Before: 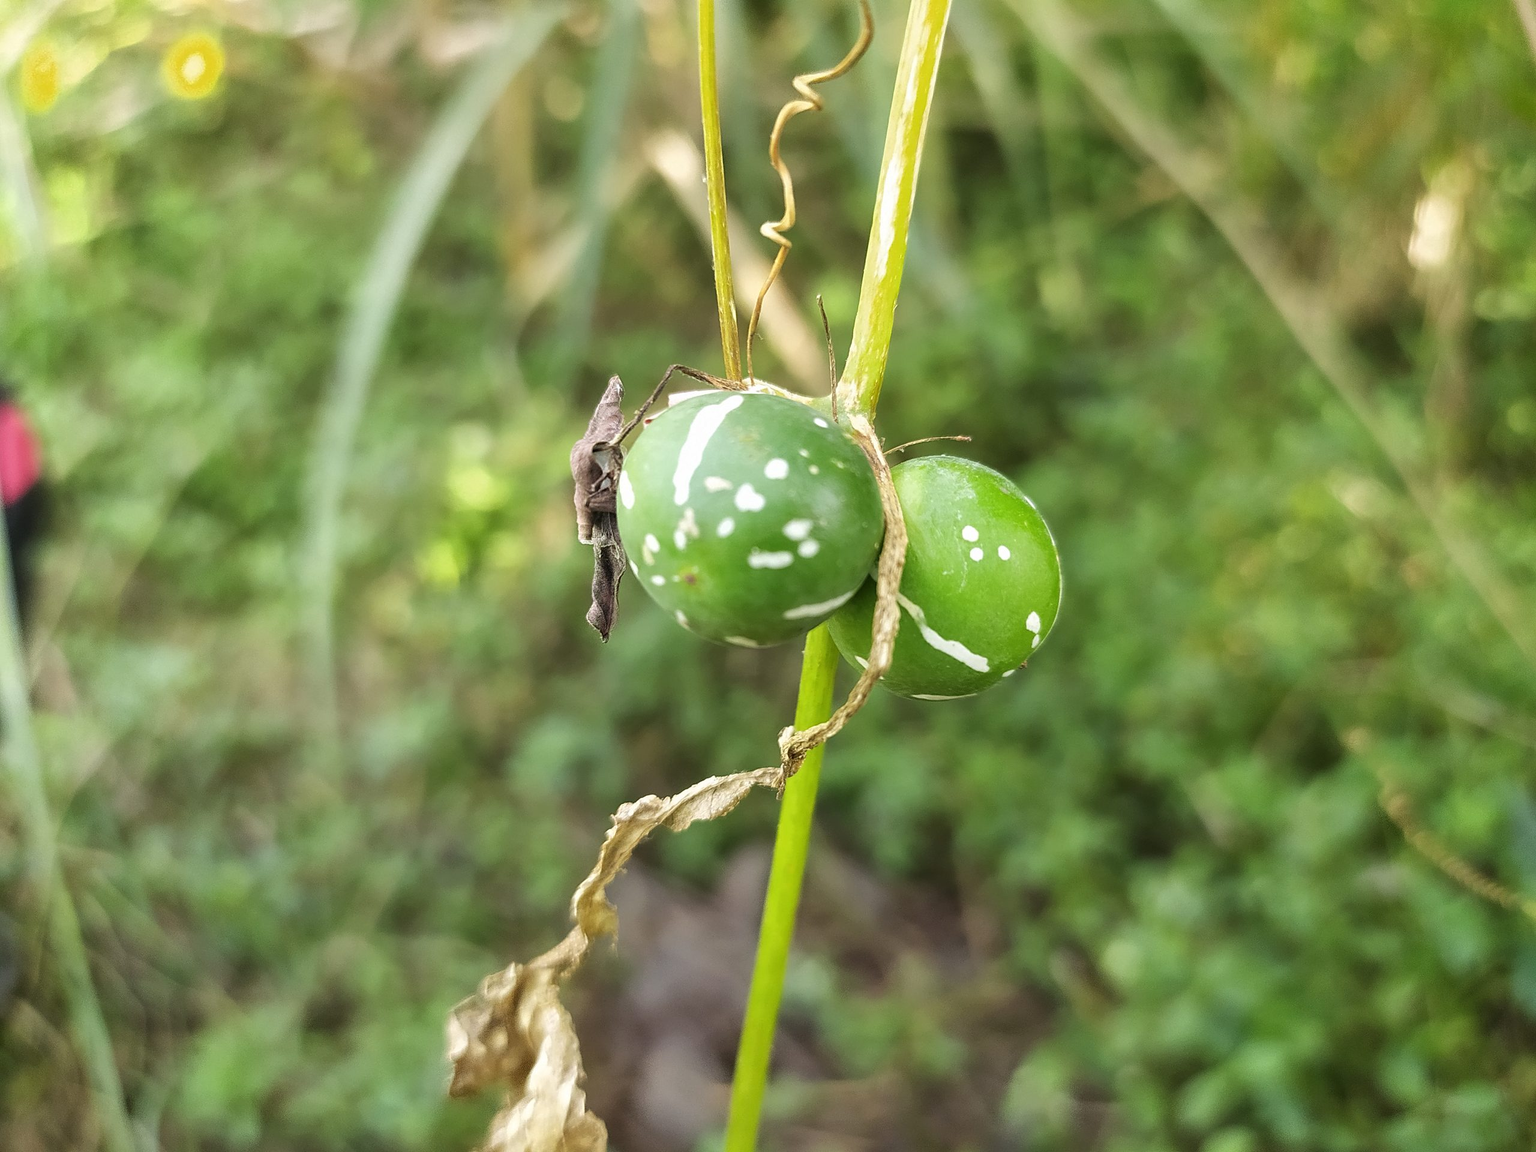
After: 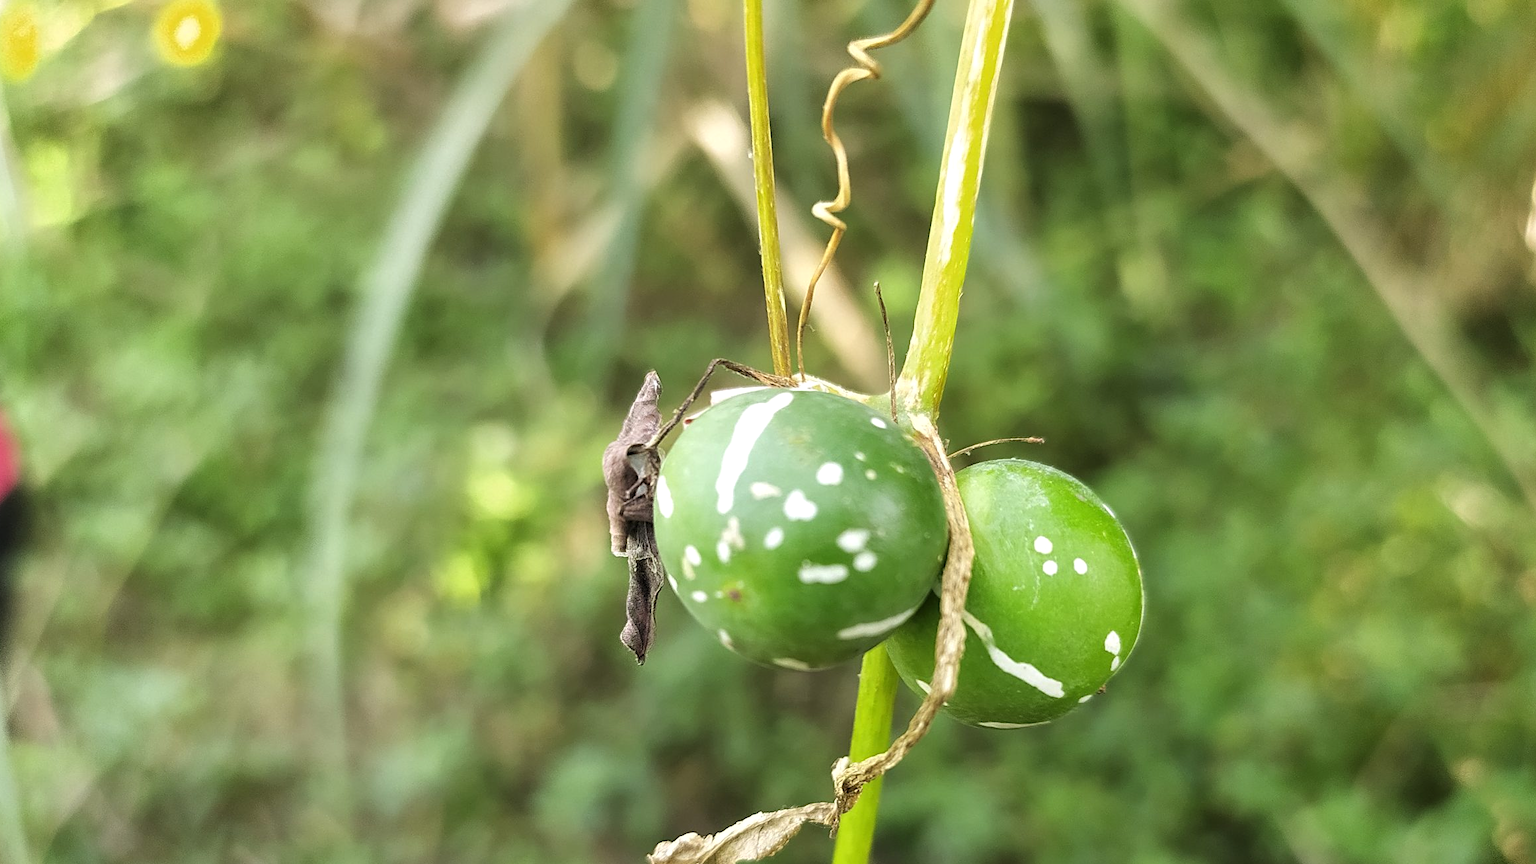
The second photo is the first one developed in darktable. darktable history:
levels: levels [0.031, 0.5, 0.969]
crop: left 1.535%, top 3.407%, right 7.658%, bottom 28.417%
